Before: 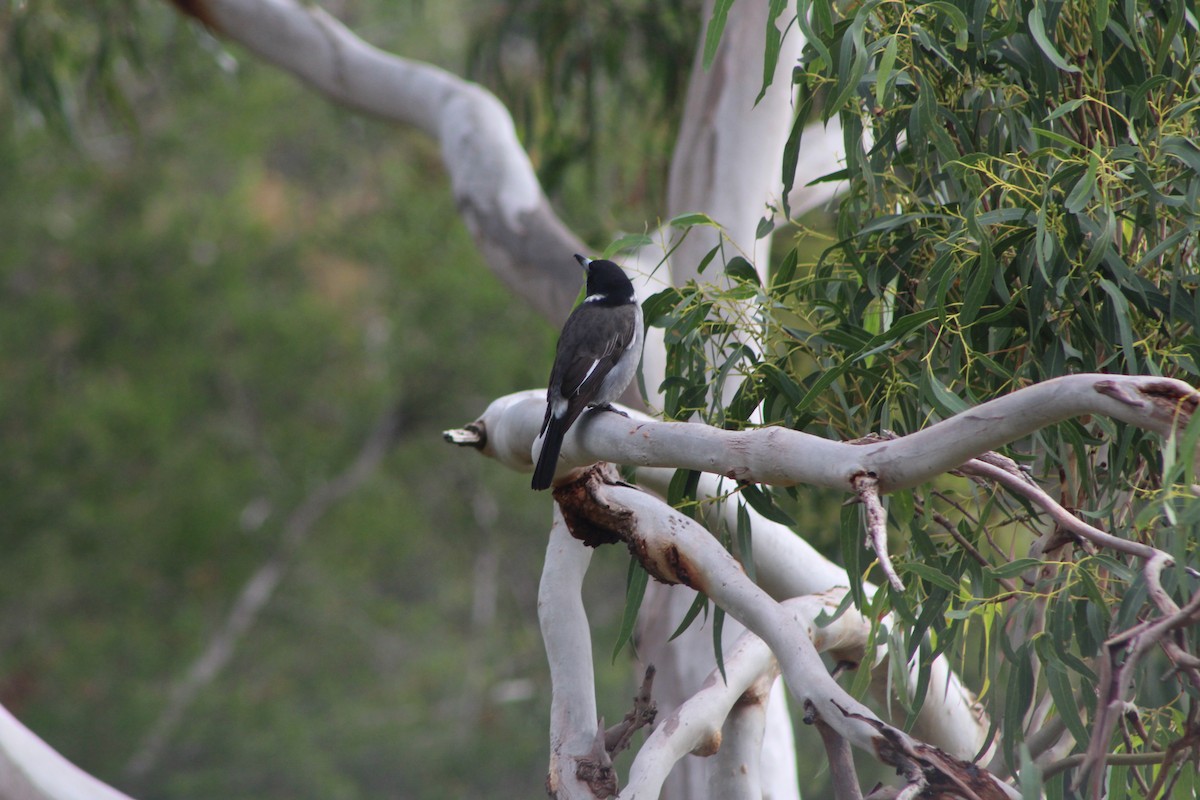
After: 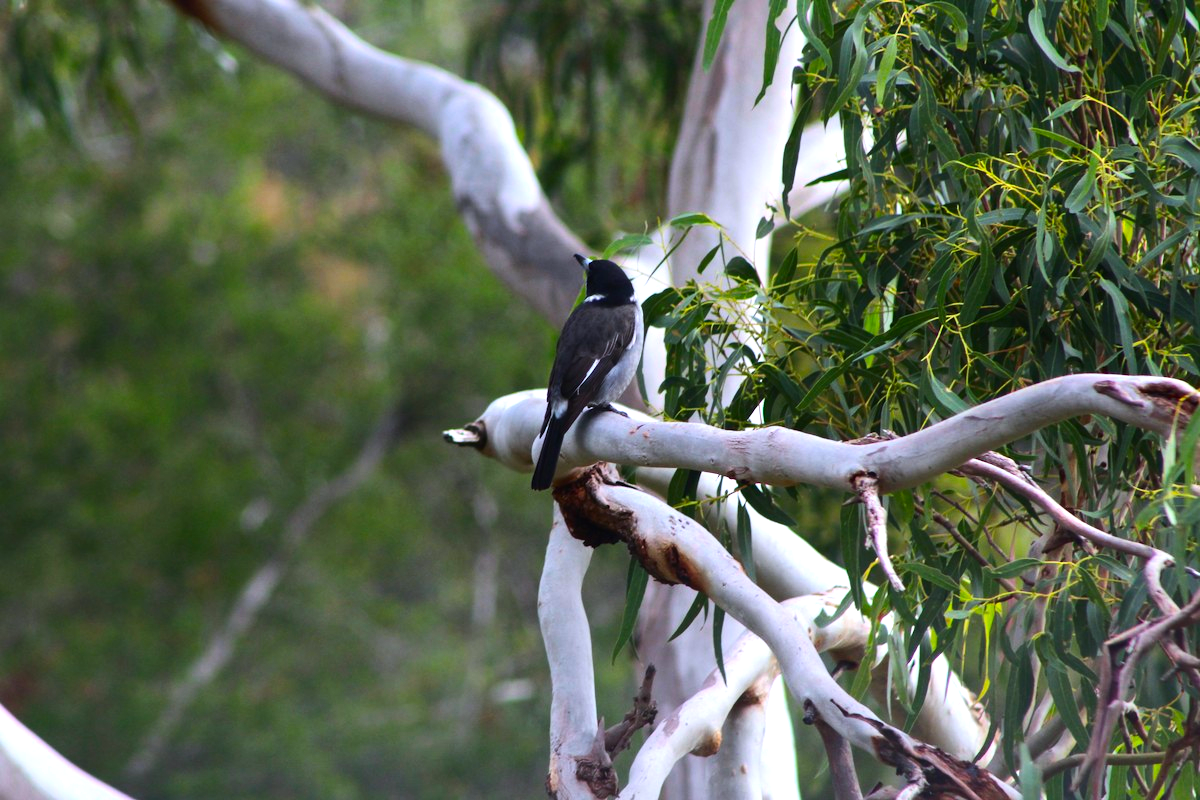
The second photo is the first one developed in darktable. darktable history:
tone equalizer: -8 EV -0.75 EV, -7 EV -0.7 EV, -6 EV -0.6 EV, -5 EV -0.4 EV, -3 EV 0.4 EV, -2 EV 0.6 EV, -1 EV 0.7 EV, +0 EV 0.75 EV, edges refinement/feathering 500, mask exposure compensation -1.57 EV, preserve details no
contrast brightness saturation: contrast 0.08, saturation 0.2
white balance: red 0.98, blue 1.034
color balance rgb: perceptual saturation grading › global saturation 25%, global vibrance 20%
color balance: mode lift, gamma, gain (sRGB)
